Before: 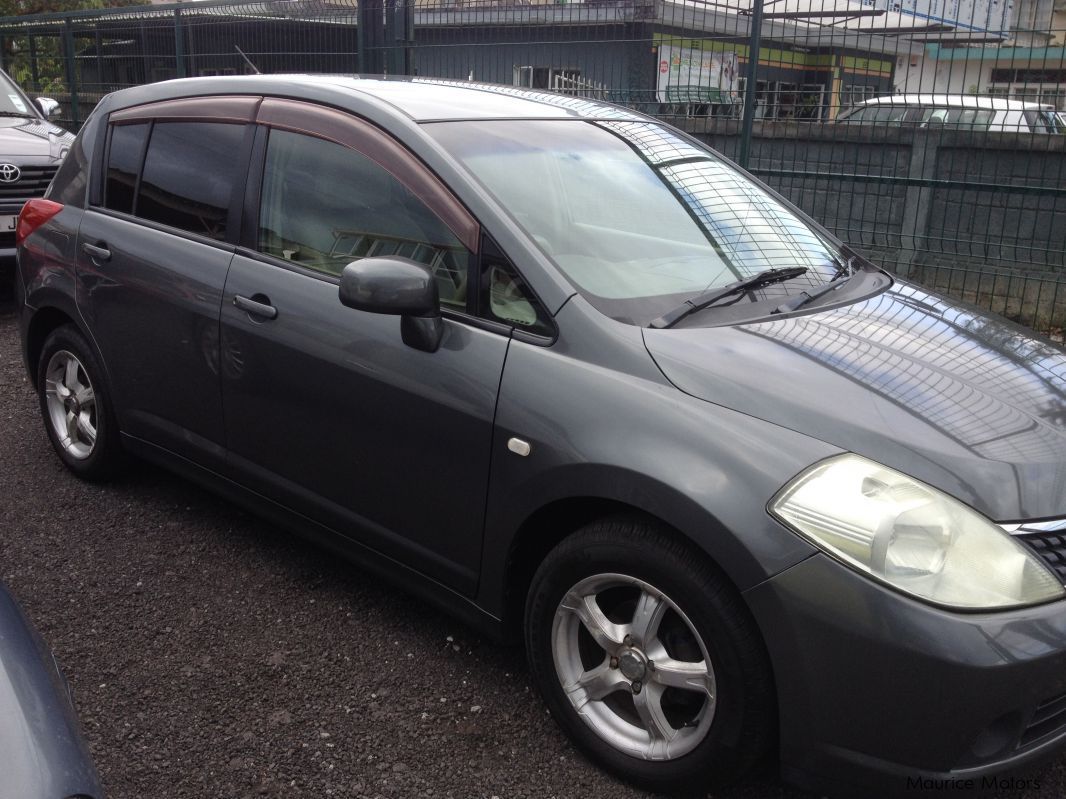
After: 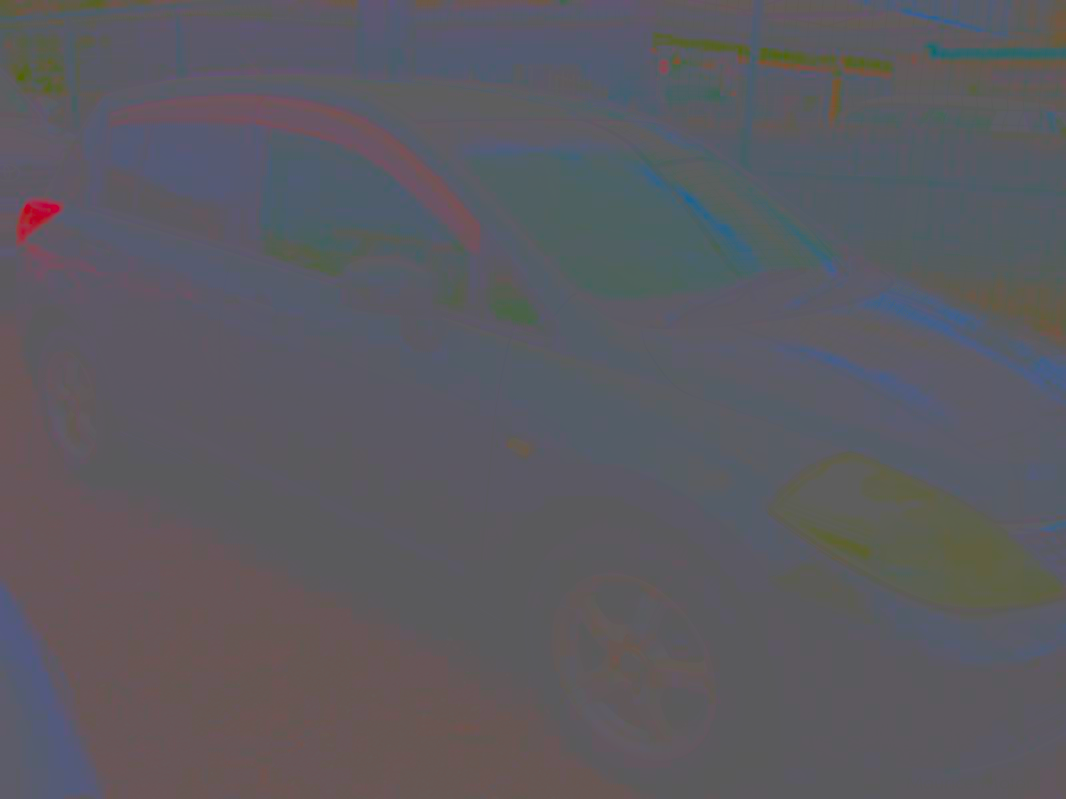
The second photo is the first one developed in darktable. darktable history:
contrast brightness saturation: contrast -0.982, brightness -0.178, saturation 0.759
